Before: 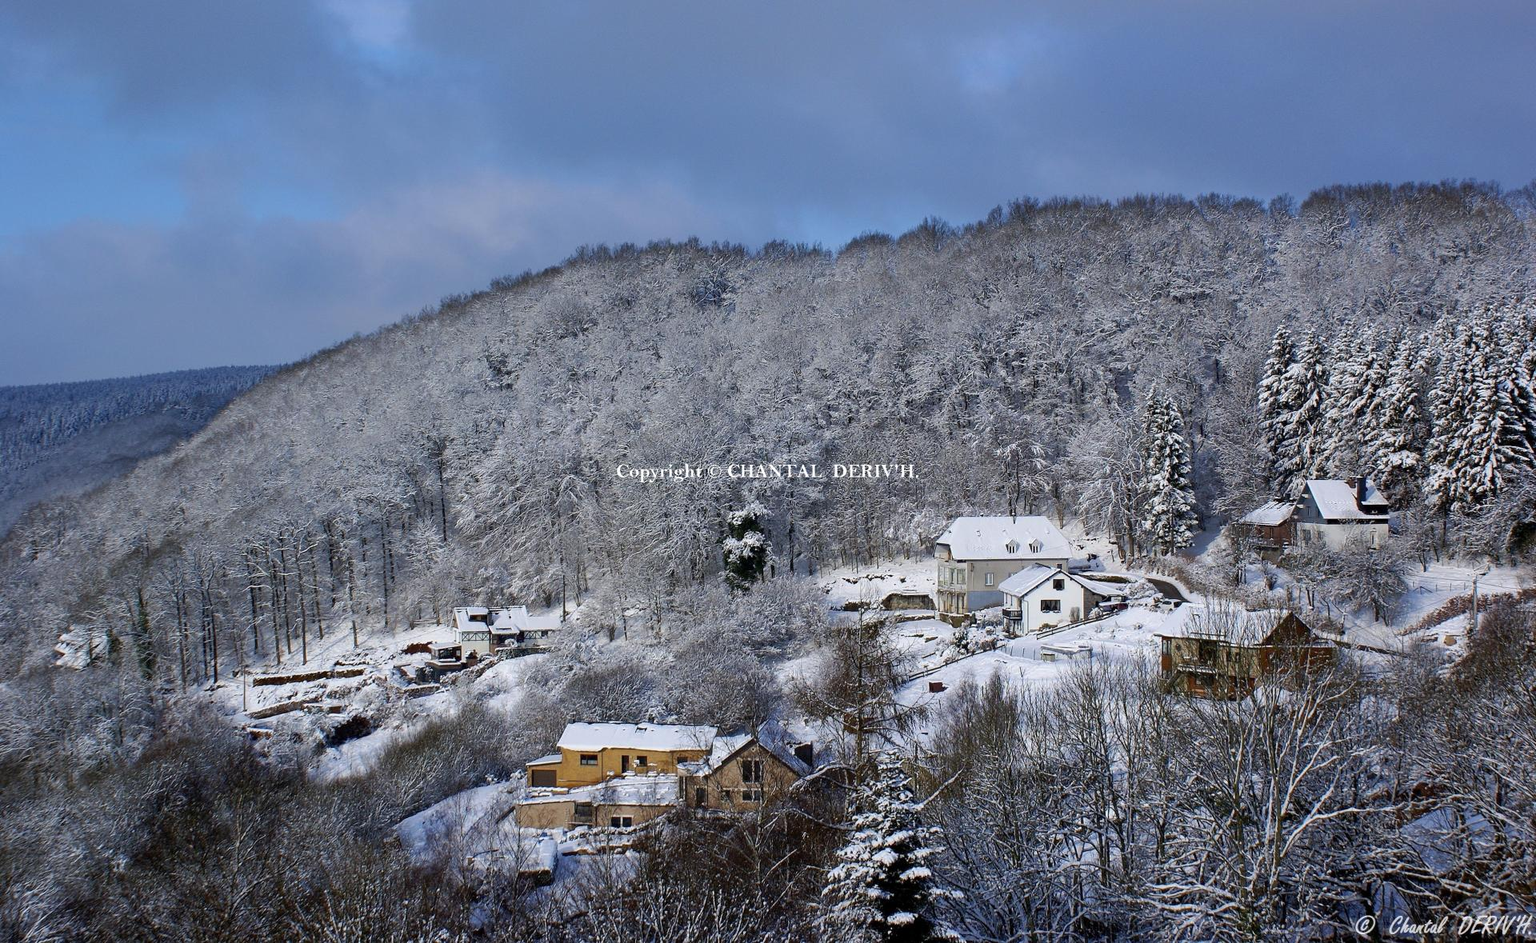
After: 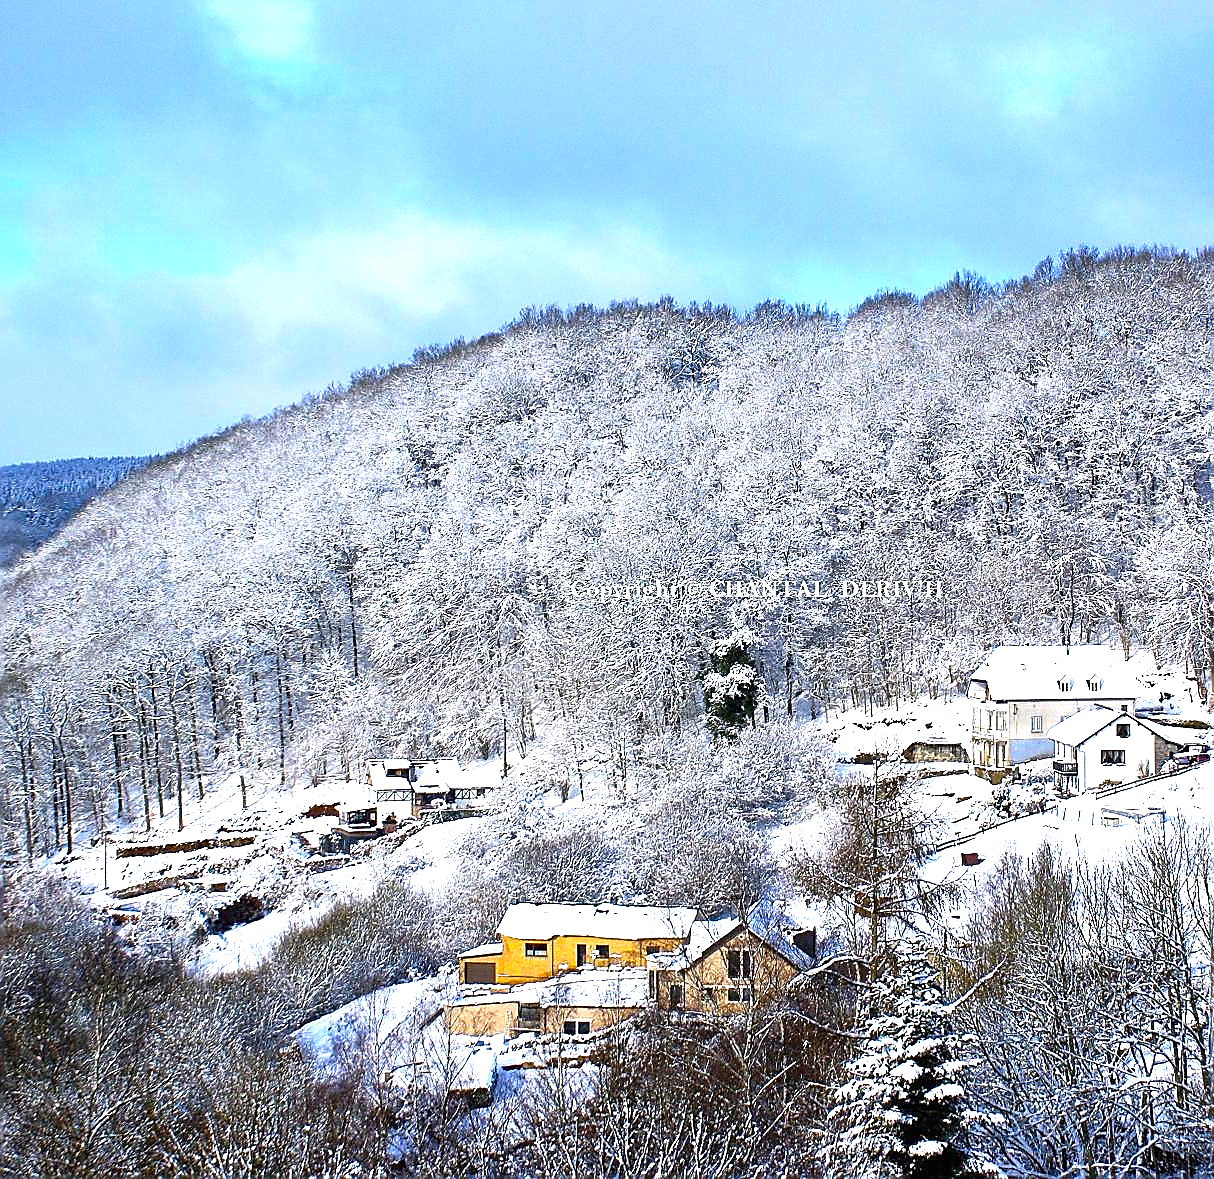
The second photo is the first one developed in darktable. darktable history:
exposure: black level correction 0, exposure 1.453 EV, compensate highlight preservation false
crop: left 10.418%, right 26.307%
sharpen: radius 1.419, amount 1.251, threshold 0.8
color balance rgb: shadows lift › chroma 0.905%, shadows lift › hue 113.35°, shadows fall-off 101.538%, perceptual saturation grading › global saturation 31.264%, perceptual brilliance grading › global brilliance 15.389%, perceptual brilliance grading › shadows -34.502%, mask middle-gray fulcrum 22.616%, contrast -9.365%
